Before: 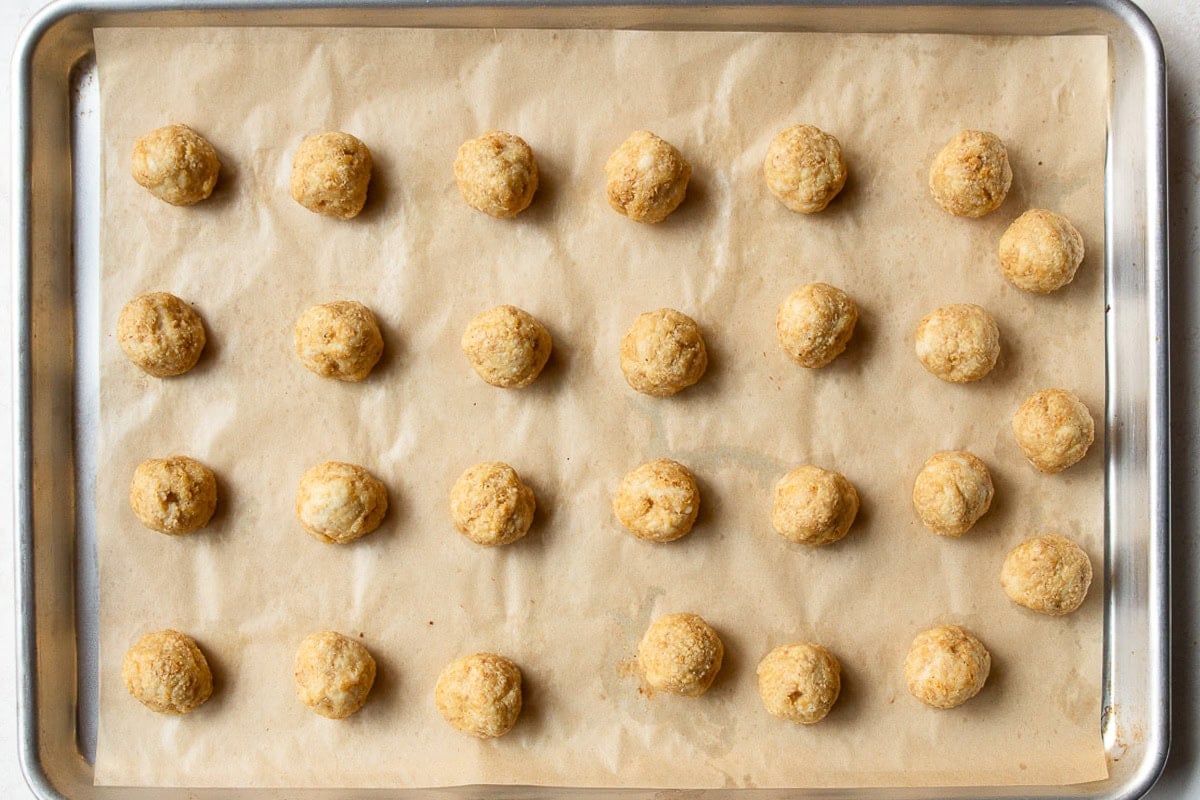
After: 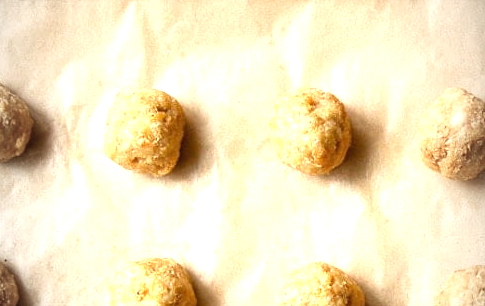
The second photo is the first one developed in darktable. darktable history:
crop: left 15.584%, top 5.443%, right 43.919%, bottom 56.249%
vignetting: fall-off start 96.5%, fall-off radius 98.92%, width/height ratio 0.611
exposure: black level correction 0, exposure 1.02 EV, compensate exposure bias true, compensate highlight preservation false
